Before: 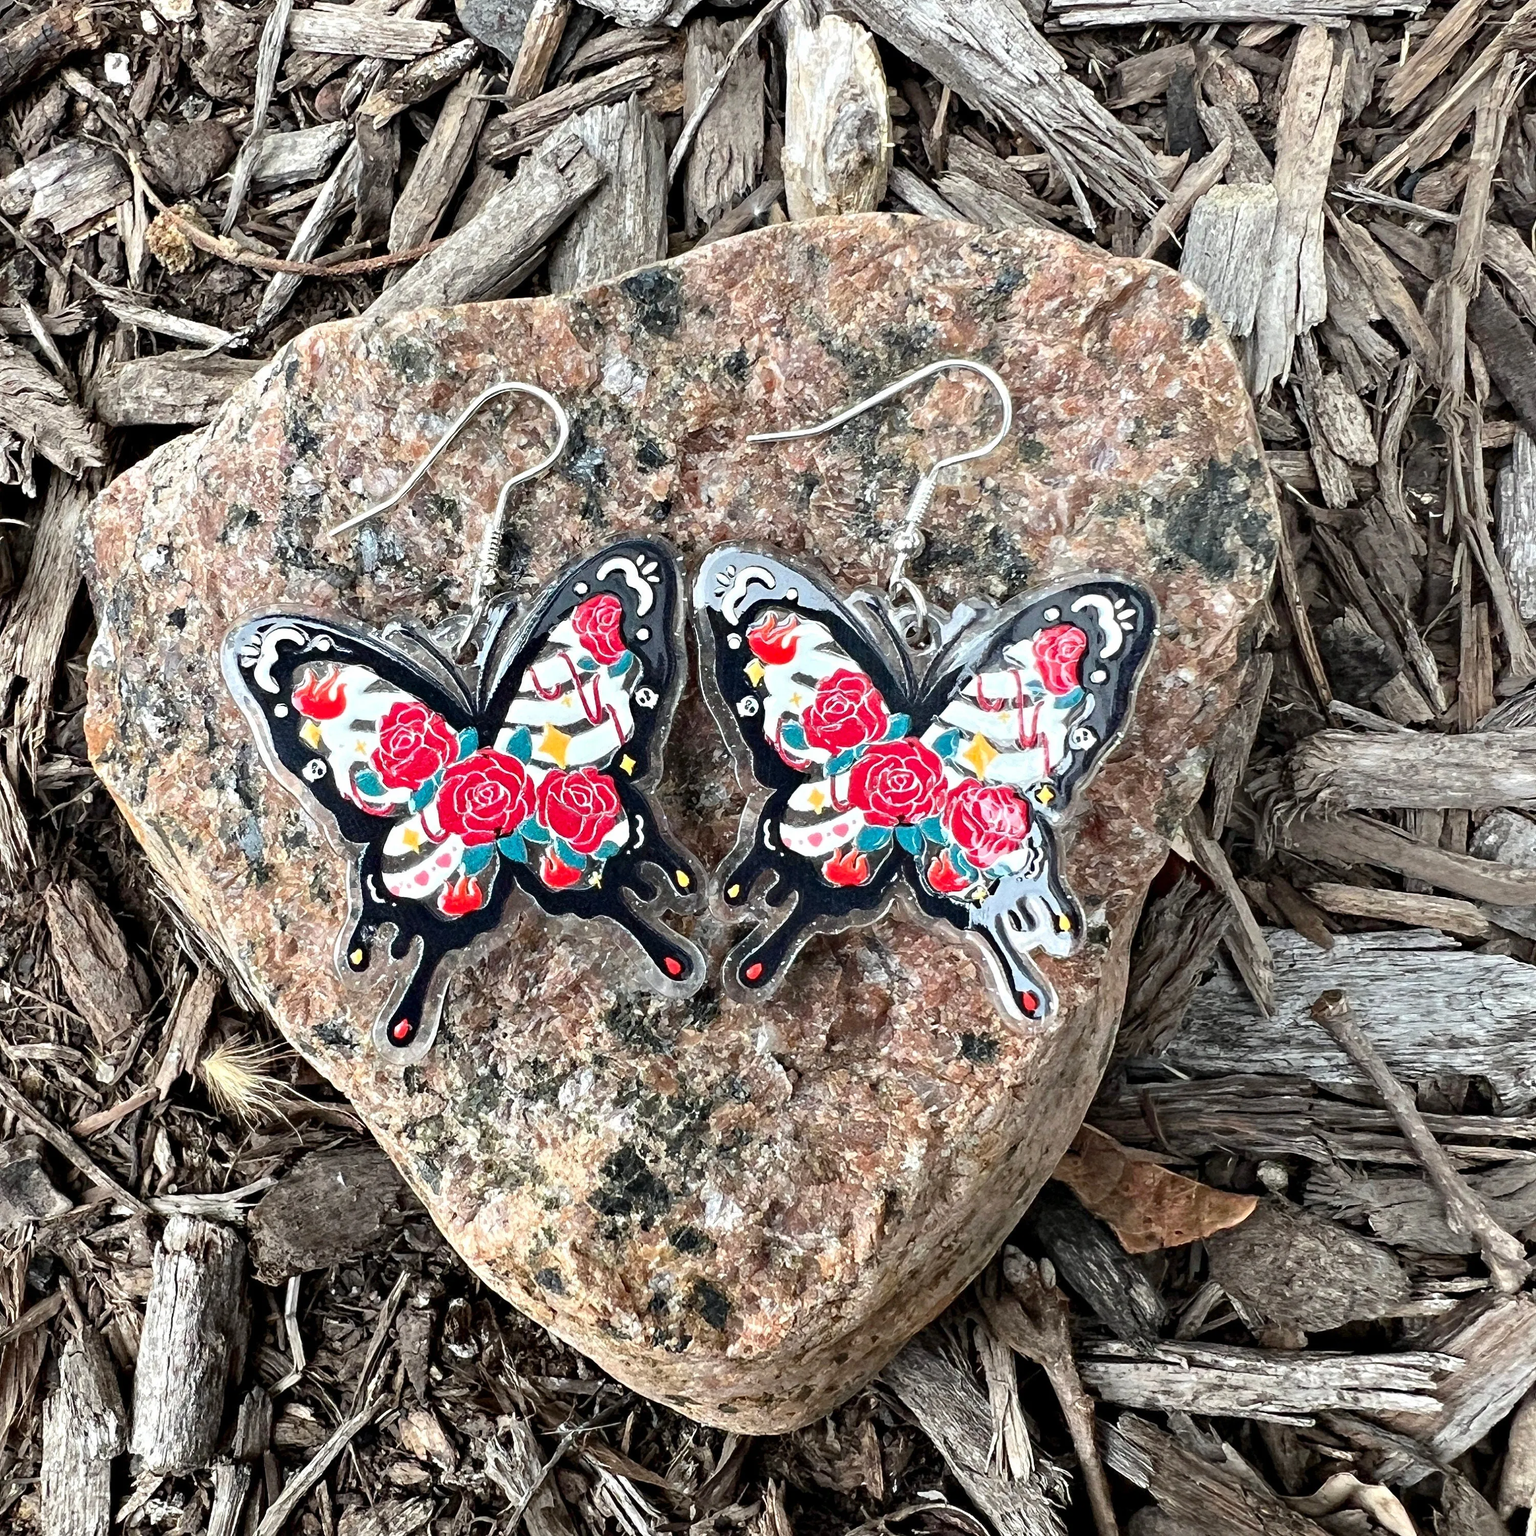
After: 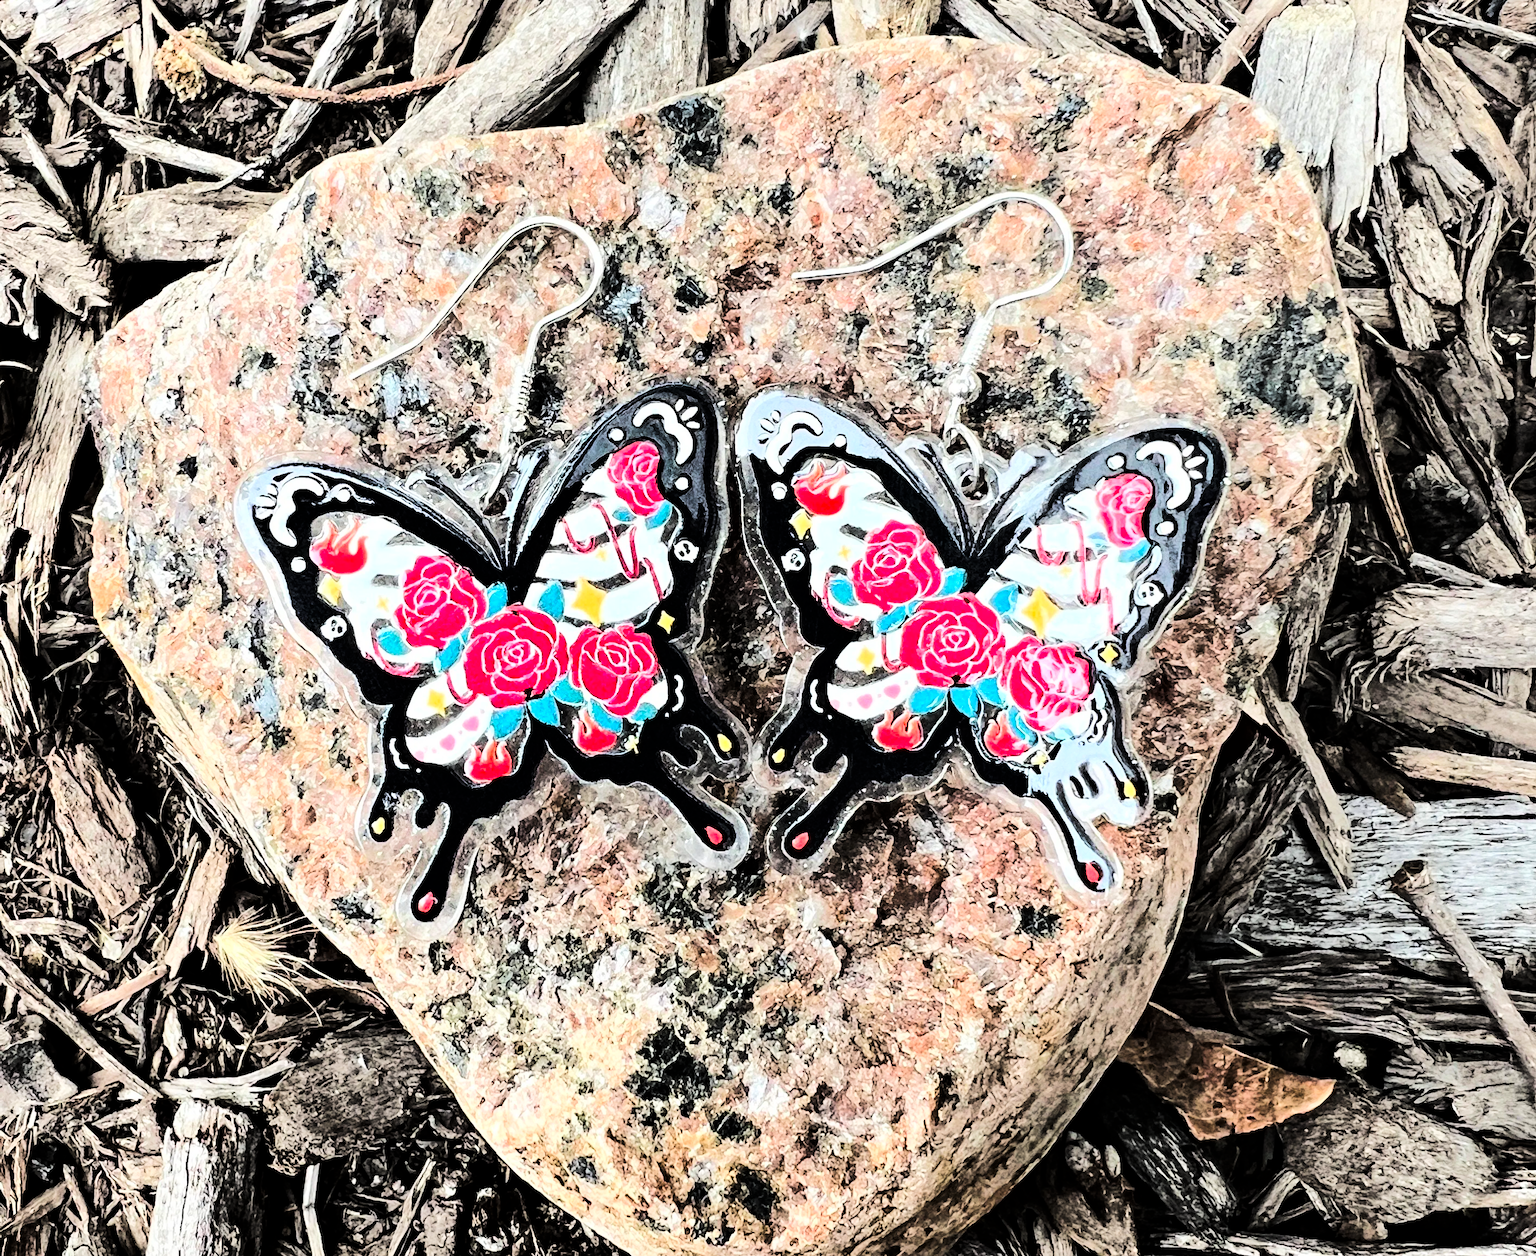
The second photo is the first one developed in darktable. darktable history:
crop and rotate: angle 0.03°, top 11.643%, right 5.651%, bottom 11.189%
tone curve: curves: ch0 [(0, 0) (0.086, 0.006) (0.148, 0.021) (0.245, 0.105) (0.374, 0.401) (0.444, 0.631) (0.778, 0.915) (1, 1)], color space Lab, linked channels, preserve colors none
